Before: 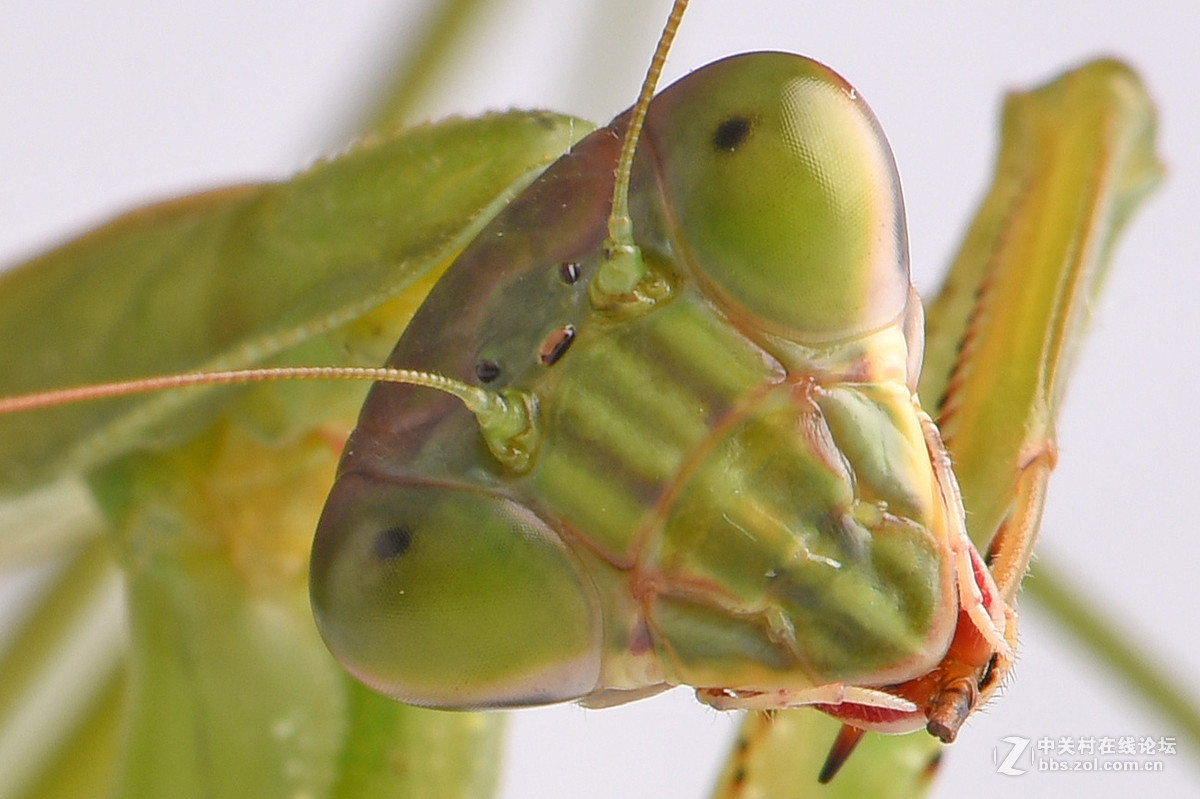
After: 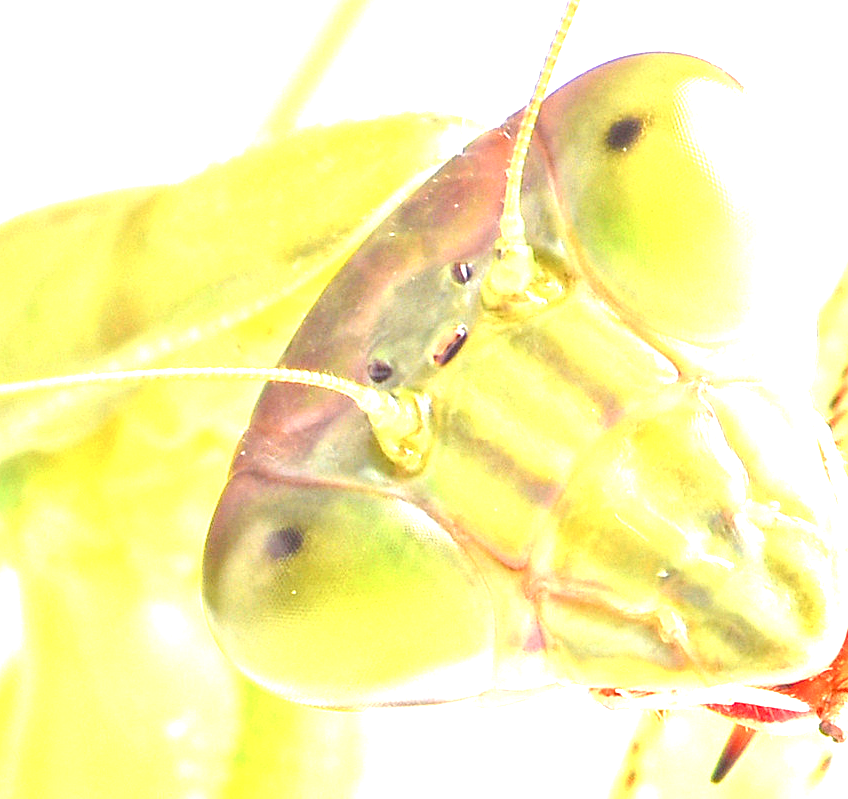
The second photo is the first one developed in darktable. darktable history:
color balance rgb: power › luminance -7.937%, power › chroma 1.361%, power › hue 330.46°, global offset › chroma 0.158%, global offset › hue 253.46°, perceptual saturation grading › global saturation 20%, perceptual saturation grading › highlights -25.326%, perceptual saturation grading › shadows 24.016%
crop and rotate: left 9.004%, right 20.305%
contrast brightness saturation: contrast 0.048
exposure: black level correction 0.001, exposure 2.56 EV, compensate highlight preservation false
